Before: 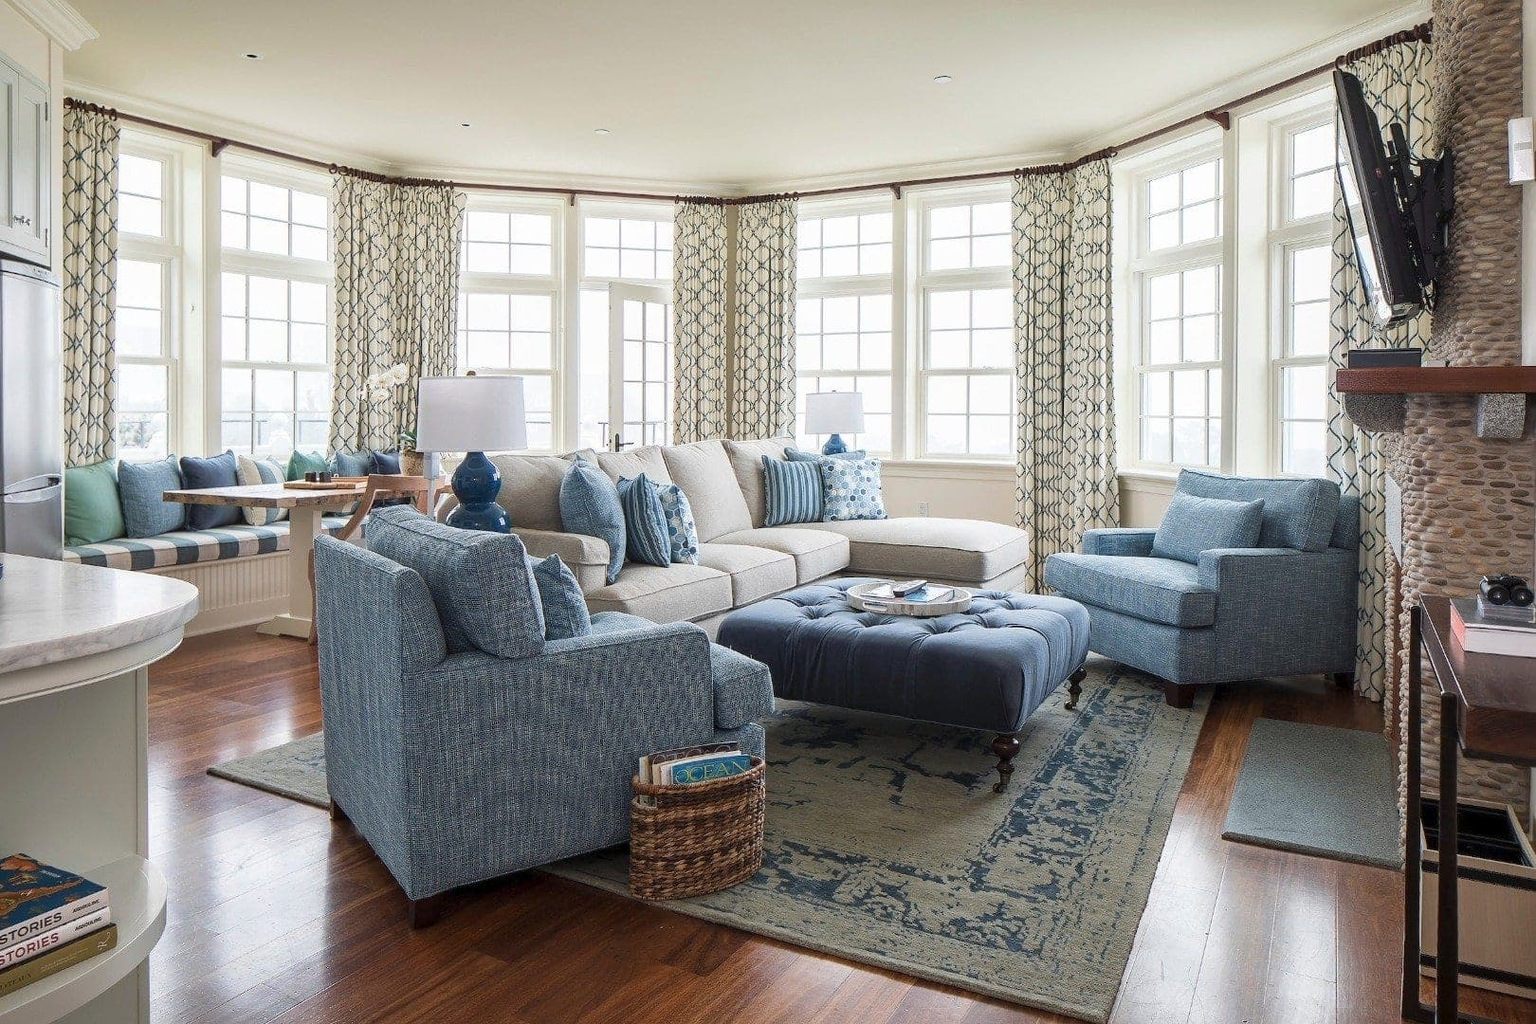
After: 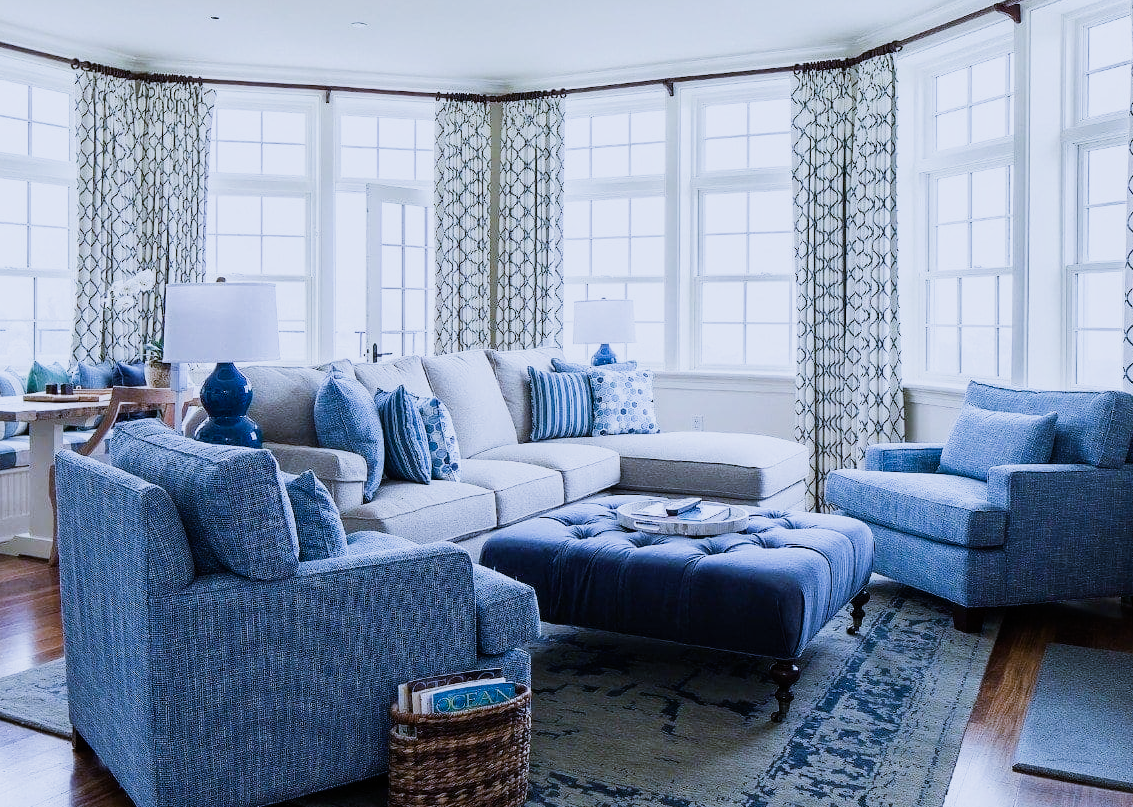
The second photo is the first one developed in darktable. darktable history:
white balance: red 0.871, blue 1.249
crop and rotate: left 17.046%, top 10.659%, right 12.989%, bottom 14.553%
sigmoid: contrast 1.7
